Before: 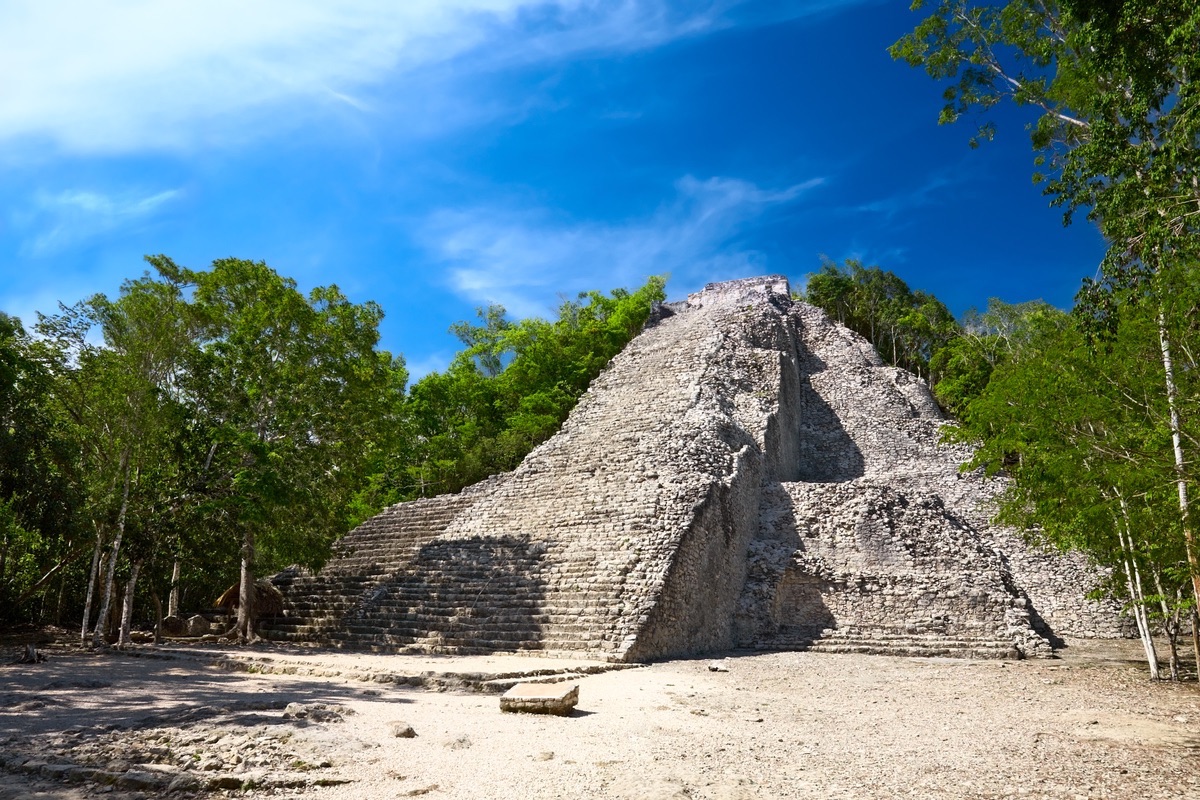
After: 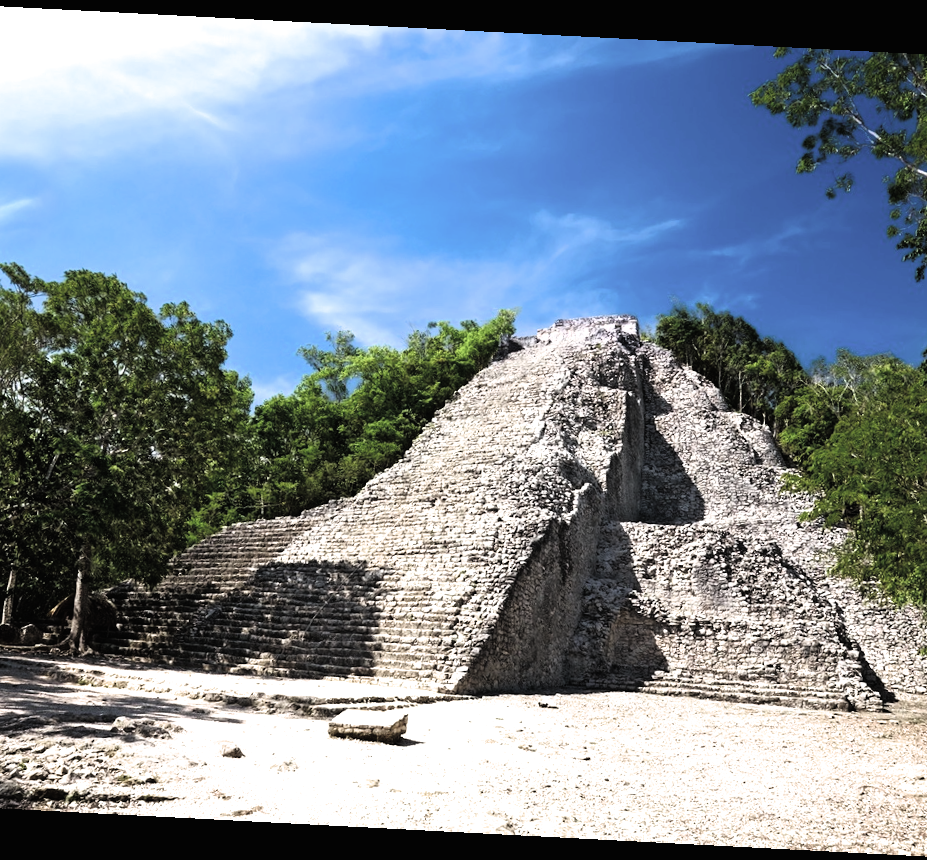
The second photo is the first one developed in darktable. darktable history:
contrast brightness saturation: saturation -0.026
filmic rgb: black relative exposure -3.61 EV, white relative exposure 2.12 EV, hardness 3.62, color science v6 (2022)
crop and rotate: angle -2.98°, left 14.255%, top 0.023%, right 10.961%, bottom 0.041%
exposure: black level correction -0.028, compensate exposure bias true, compensate highlight preservation false
